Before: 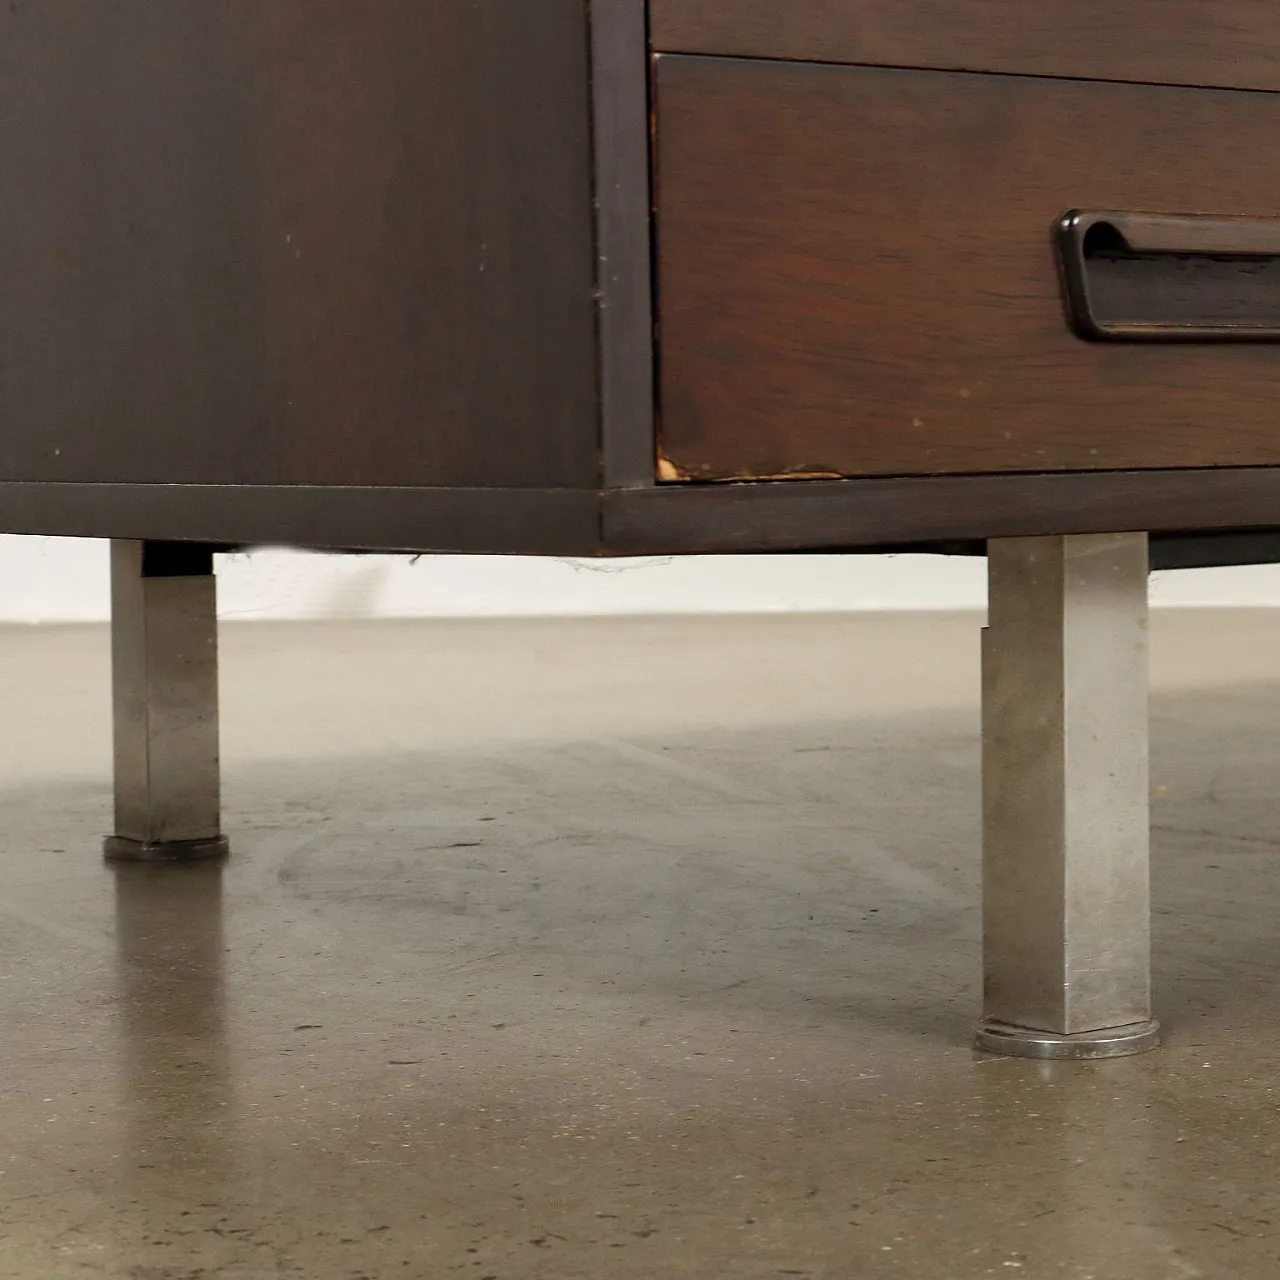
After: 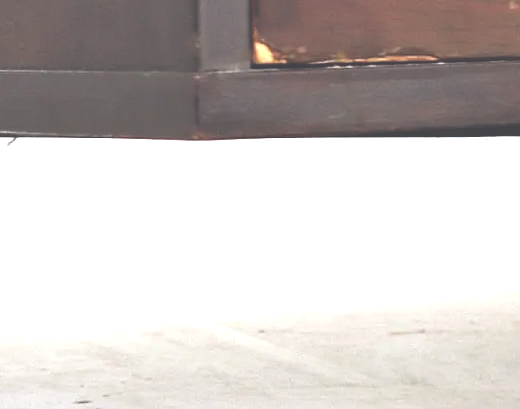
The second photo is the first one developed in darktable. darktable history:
exposure: black level correction -0.023, exposure 1.396 EV, compensate highlight preservation false
color calibration: gray › normalize channels true, illuminant as shot in camera, x 0.358, y 0.373, temperature 4628.91 K, gamut compression 0.026
crop: left 31.61%, top 32.602%, right 27.765%, bottom 35.444%
